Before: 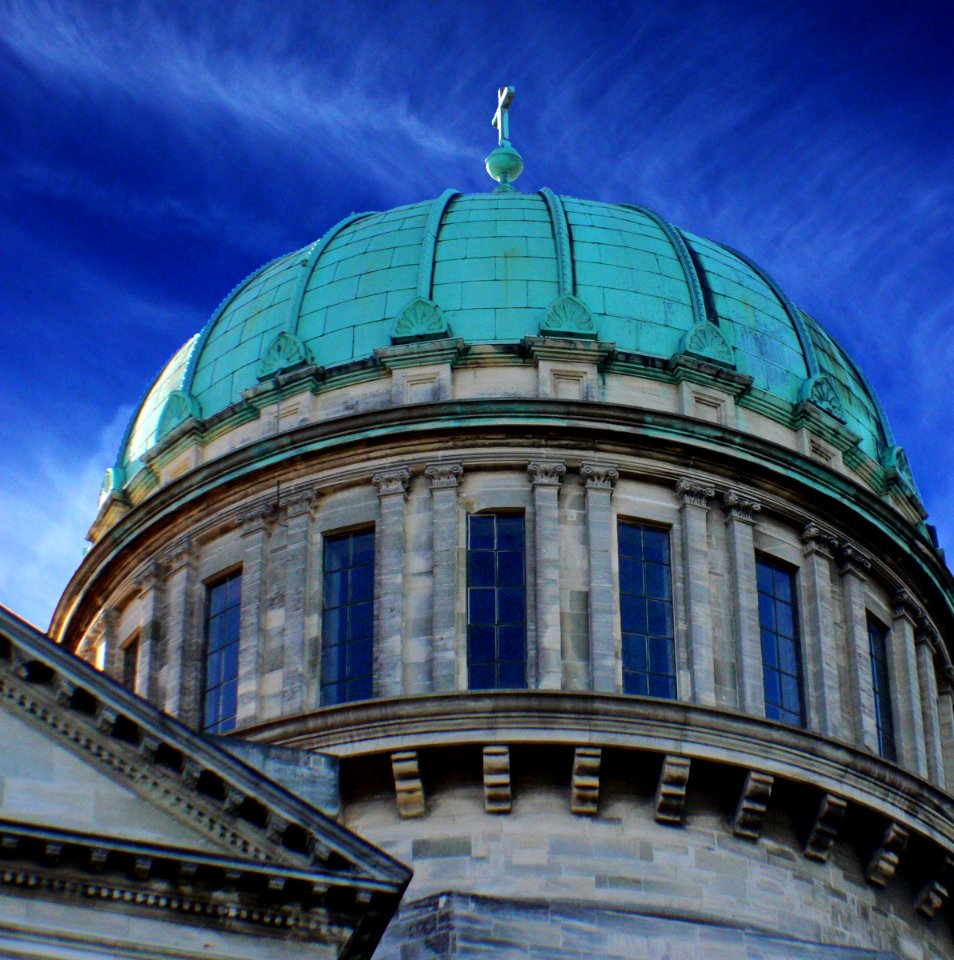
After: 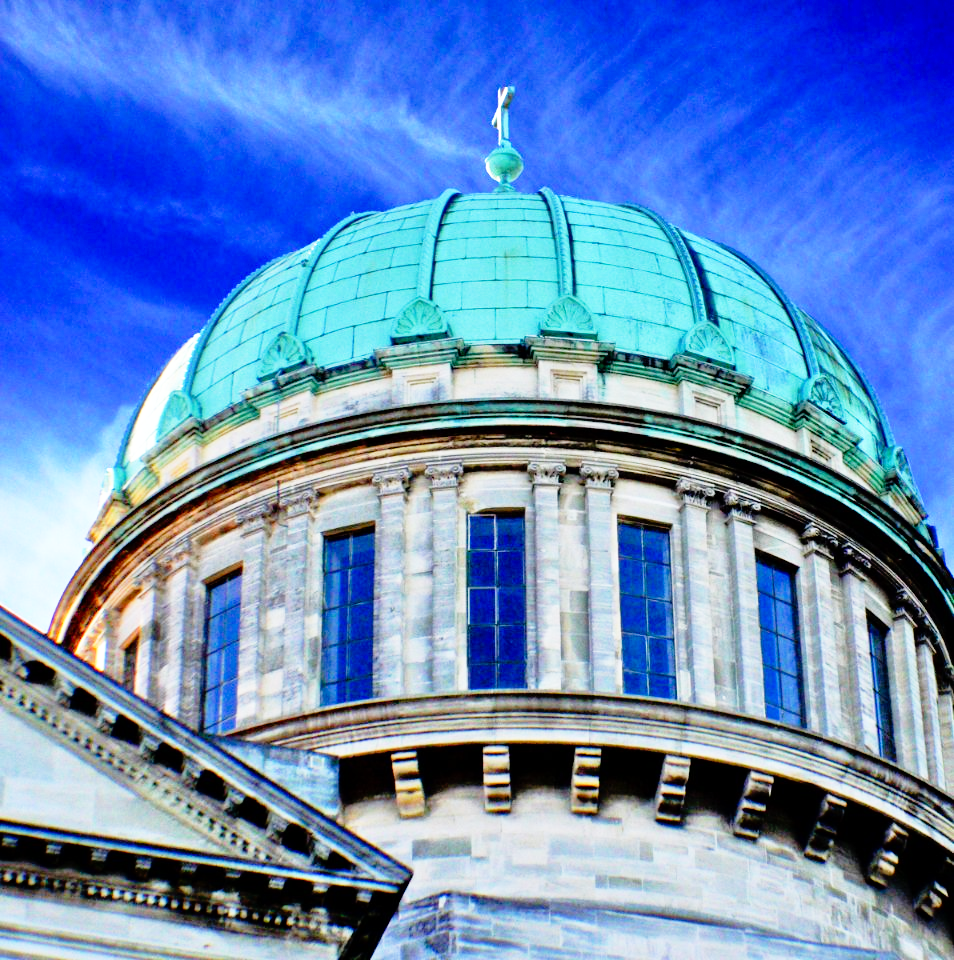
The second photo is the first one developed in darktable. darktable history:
base curve: curves: ch0 [(0, 0) (0.012, 0.01) (0.073, 0.168) (0.31, 0.711) (0.645, 0.957) (1, 1)], preserve colors none
tone equalizer: -7 EV 0.141 EV, -6 EV 0.617 EV, -5 EV 1.16 EV, -4 EV 1.32 EV, -3 EV 1.15 EV, -2 EV 0.6 EV, -1 EV 0.167 EV
